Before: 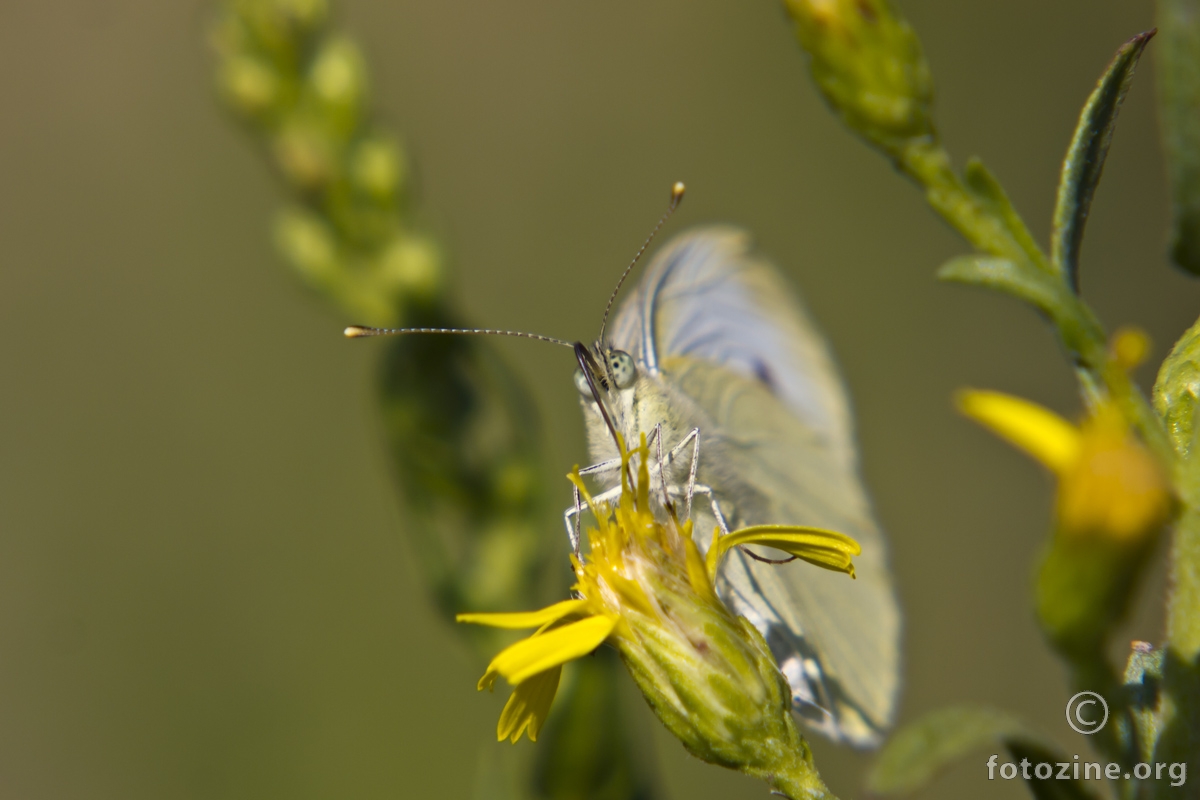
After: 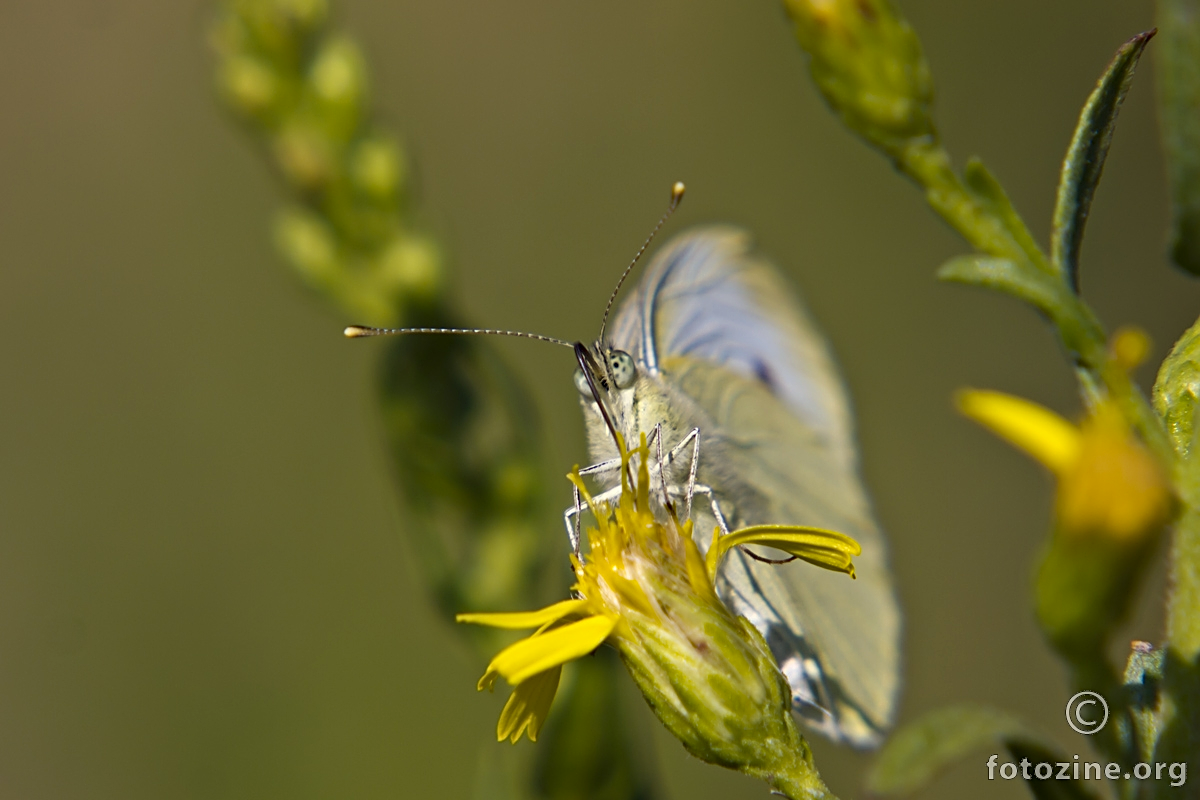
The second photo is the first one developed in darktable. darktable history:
sharpen: on, module defaults
haze removal: compatibility mode true, adaptive false
exposure: exposure -0.05 EV
